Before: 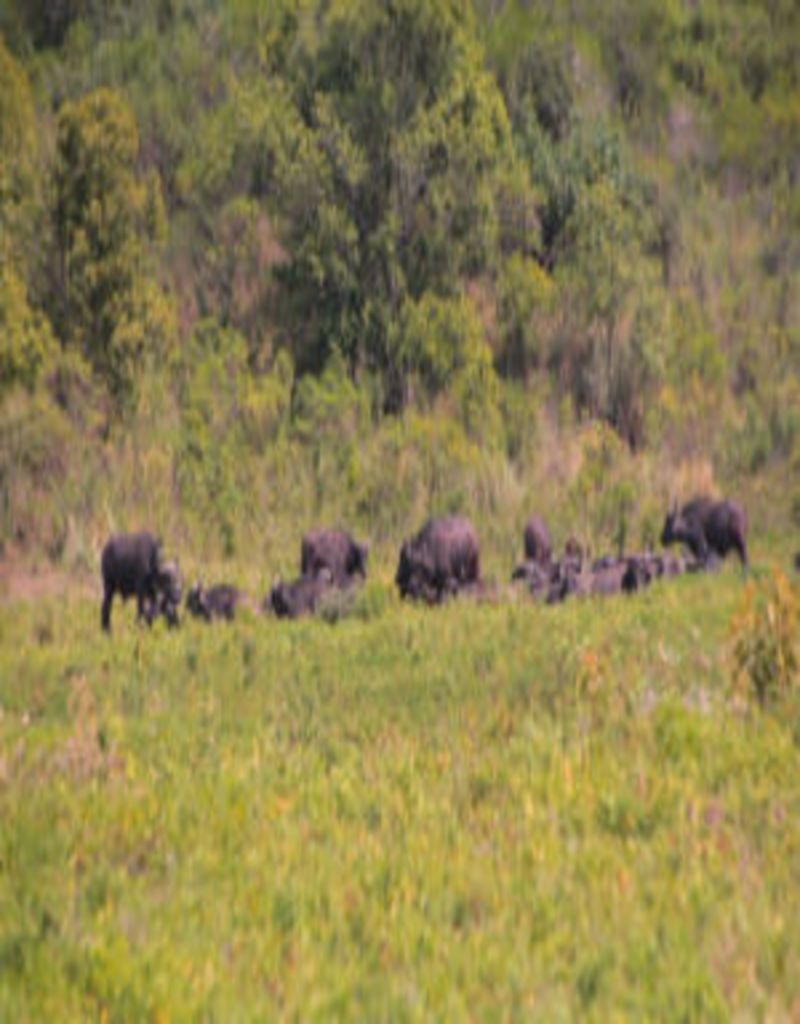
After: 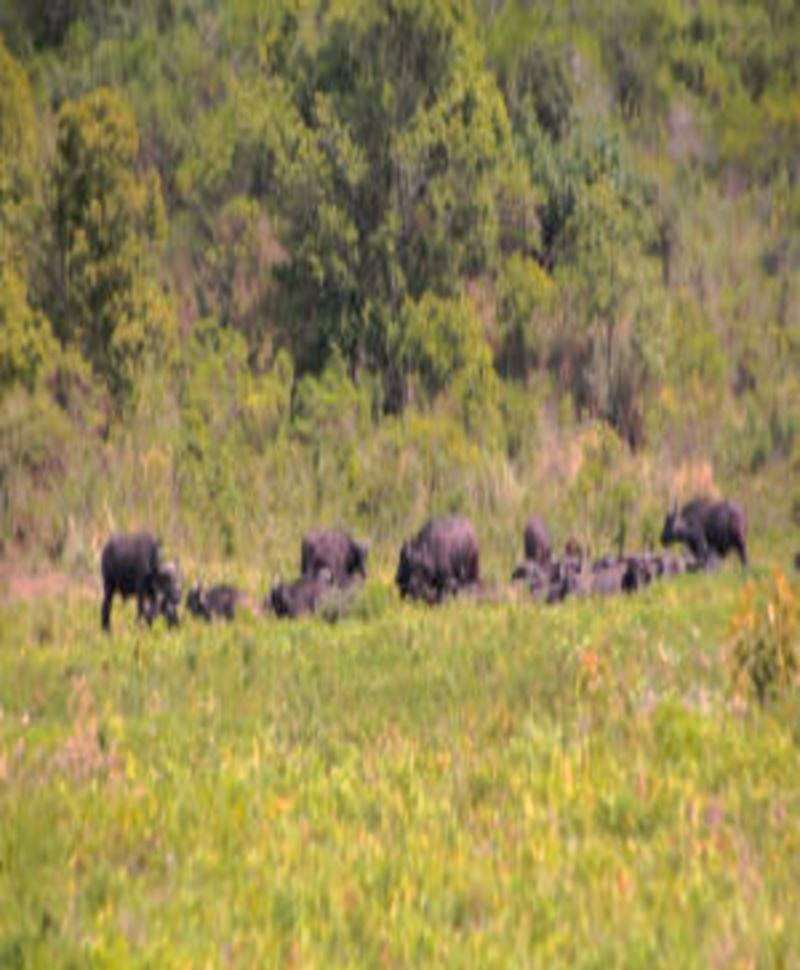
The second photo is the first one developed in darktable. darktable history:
tone curve: curves: ch0 [(0, 0) (0.105, 0.068) (0.181, 0.185) (0.28, 0.291) (0.384, 0.404) (0.485, 0.531) (0.638, 0.681) (0.795, 0.879) (1, 0.977)]; ch1 [(0, 0) (0.161, 0.092) (0.35, 0.33) (0.379, 0.401) (0.456, 0.469) (0.504, 0.5) (0.512, 0.514) (0.58, 0.597) (0.635, 0.646) (1, 1)]; ch2 [(0, 0) (0.371, 0.362) (0.437, 0.437) (0.5, 0.5) (0.53, 0.523) (0.56, 0.58) (0.622, 0.606) (1, 1)], preserve colors none
crop and rotate: top 0.013%, bottom 5.256%
